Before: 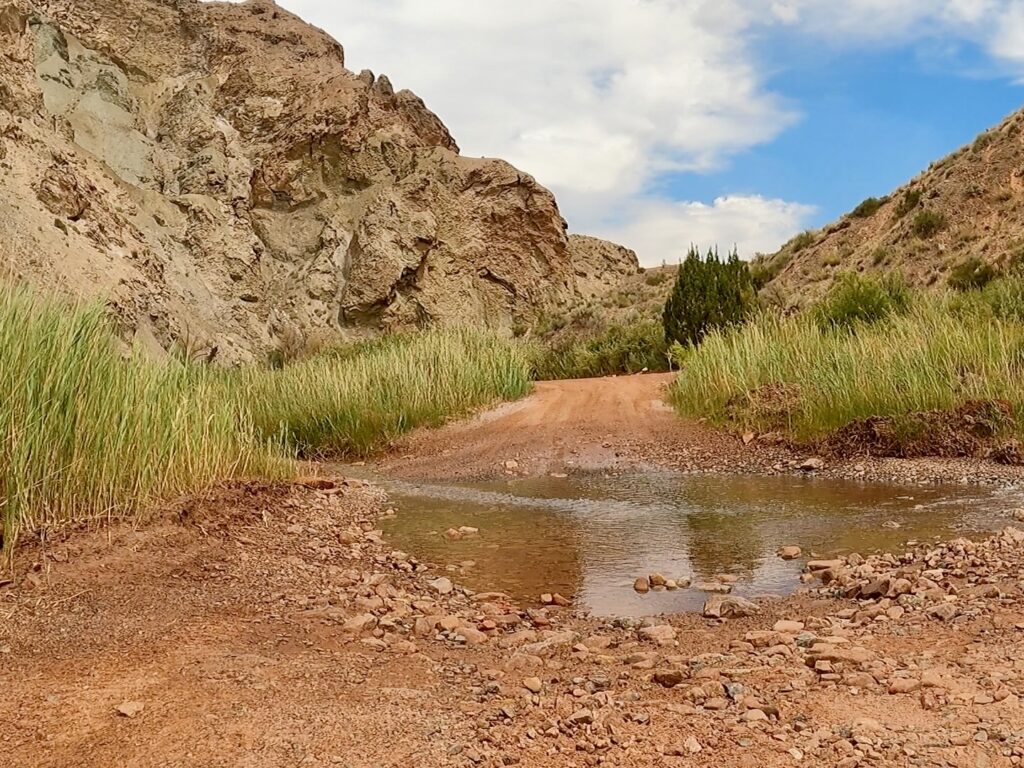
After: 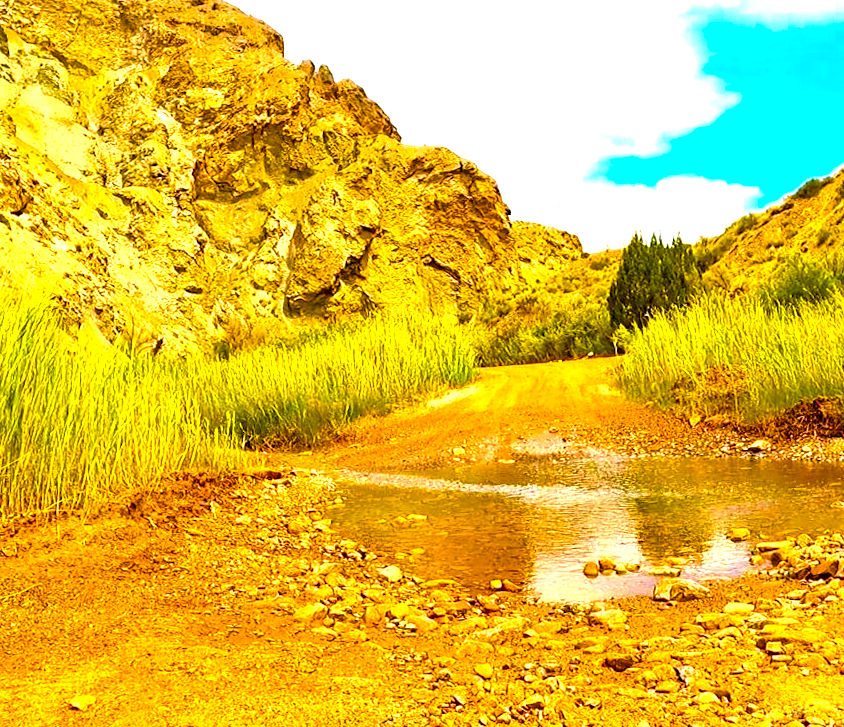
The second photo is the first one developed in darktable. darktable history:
contrast equalizer: octaves 7, y [[0.6 ×6], [0.55 ×6], [0 ×6], [0 ×6], [0 ×6]], mix 0.3
crop and rotate: angle 1°, left 4.281%, top 0.642%, right 11.383%, bottom 2.486%
color balance rgb: linear chroma grading › global chroma 42%, perceptual saturation grading › global saturation 42%, perceptual brilliance grading › global brilliance 25%, global vibrance 33%
exposure: exposure 0.648 EV, compensate highlight preservation false
